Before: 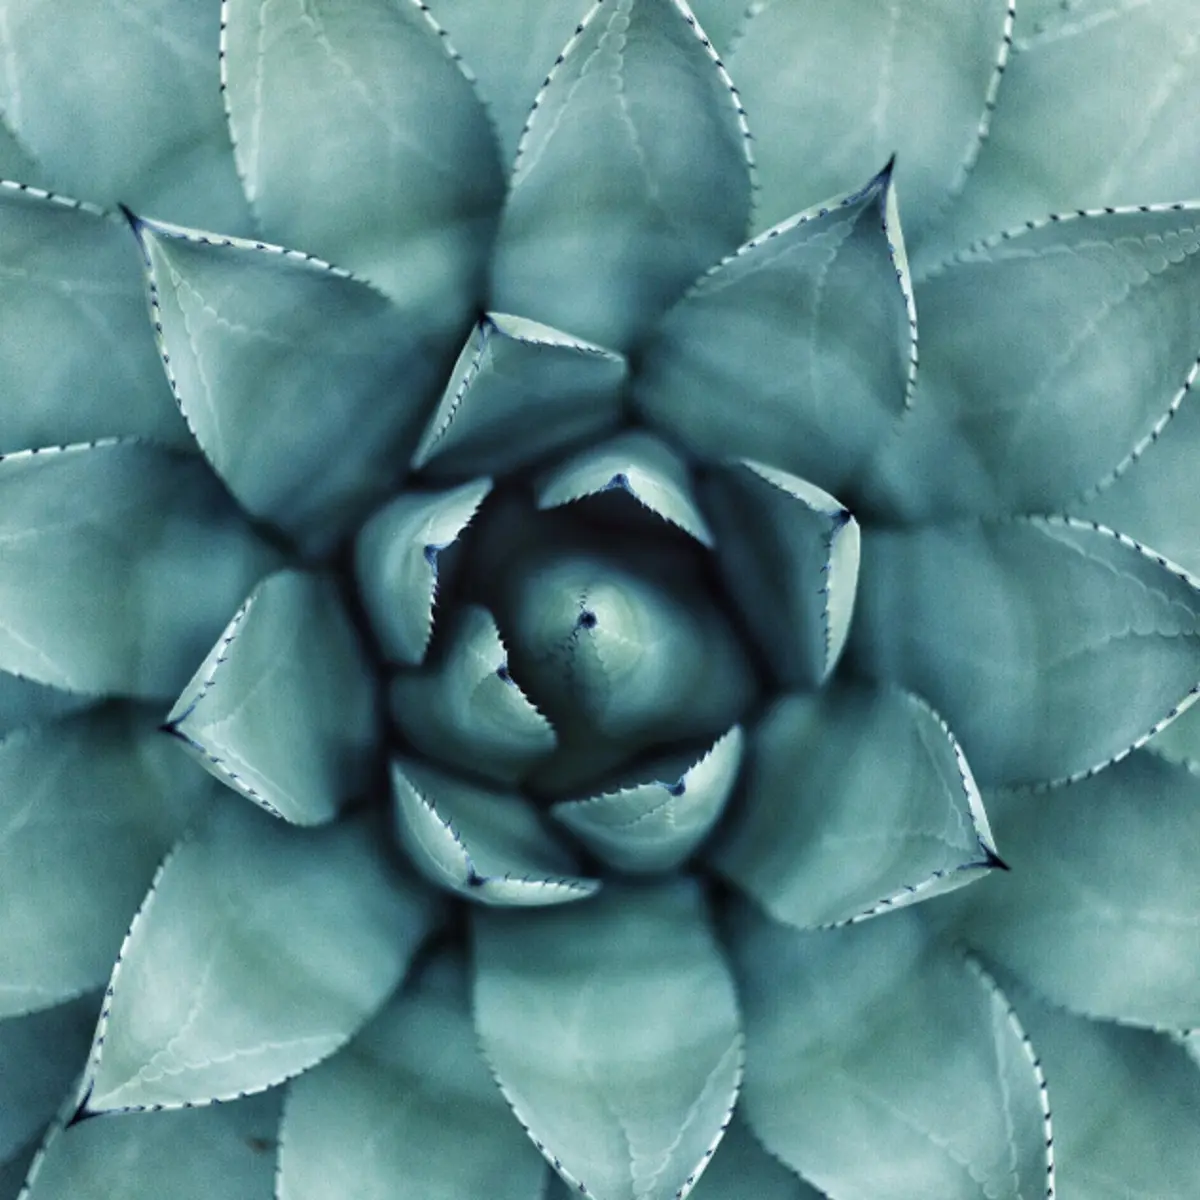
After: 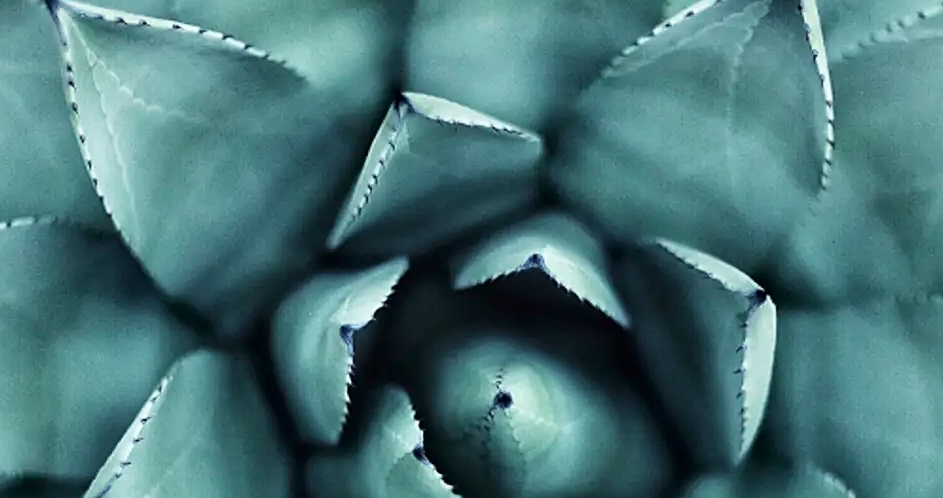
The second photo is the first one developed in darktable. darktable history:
crop: left 7.036%, top 18.398%, right 14.379%, bottom 40.043%
tone curve: curves: ch0 [(0, 0) (0.058, 0.027) (0.214, 0.183) (0.304, 0.288) (0.51, 0.549) (0.658, 0.7) (0.741, 0.775) (0.844, 0.866) (0.986, 0.957)]; ch1 [(0, 0) (0.172, 0.123) (0.312, 0.296) (0.437, 0.429) (0.471, 0.469) (0.502, 0.5) (0.513, 0.515) (0.572, 0.603) (0.617, 0.653) (0.68, 0.724) (0.889, 0.924) (1, 1)]; ch2 [(0, 0) (0.411, 0.424) (0.489, 0.49) (0.502, 0.5) (0.517, 0.519) (0.549, 0.578) (0.604, 0.628) (0.693, 0.686) (1, 1)], color space Lab, independent channels, preserve colors none
sharpen: radius 1.967
shadows and highlights: shadows 0, highlights 40
